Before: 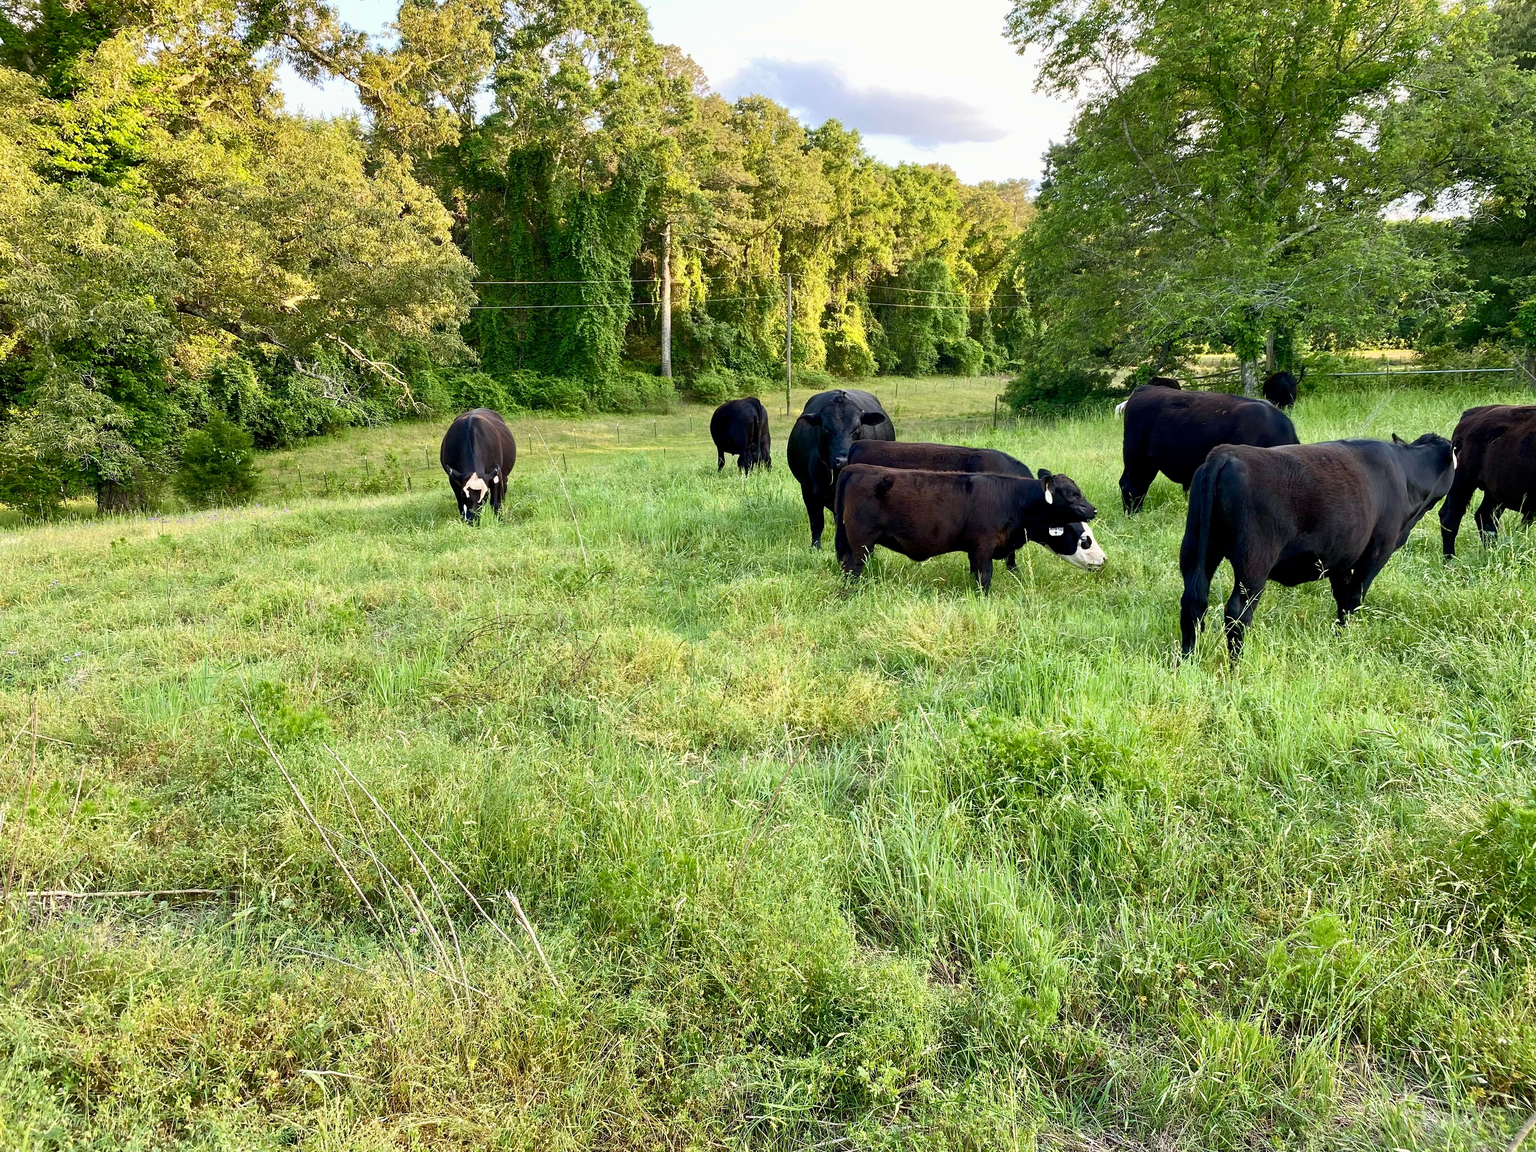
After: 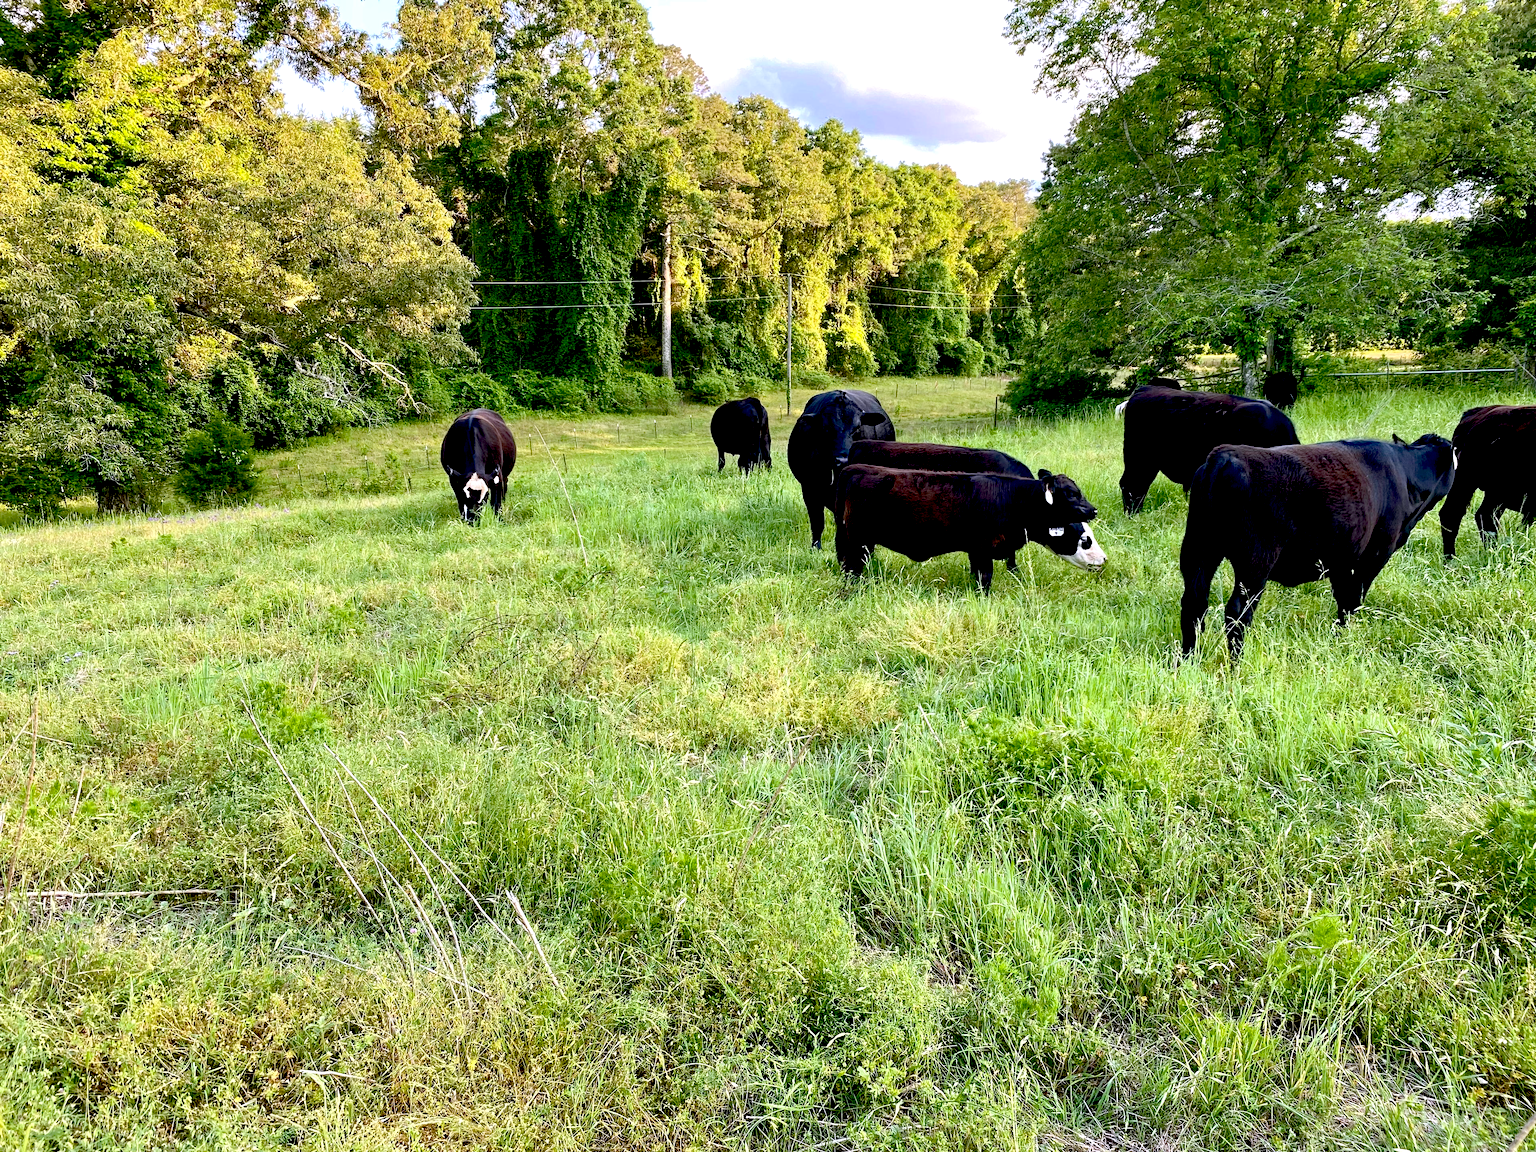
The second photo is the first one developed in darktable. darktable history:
exposure: black level correction 0.025, exposure 0.182 EV, compensate highlight preservation false
white balance: red 1.004, blue 1.096
haze removal: strength 0.29, distance 0.25, compatibility mode true, adaptive false
